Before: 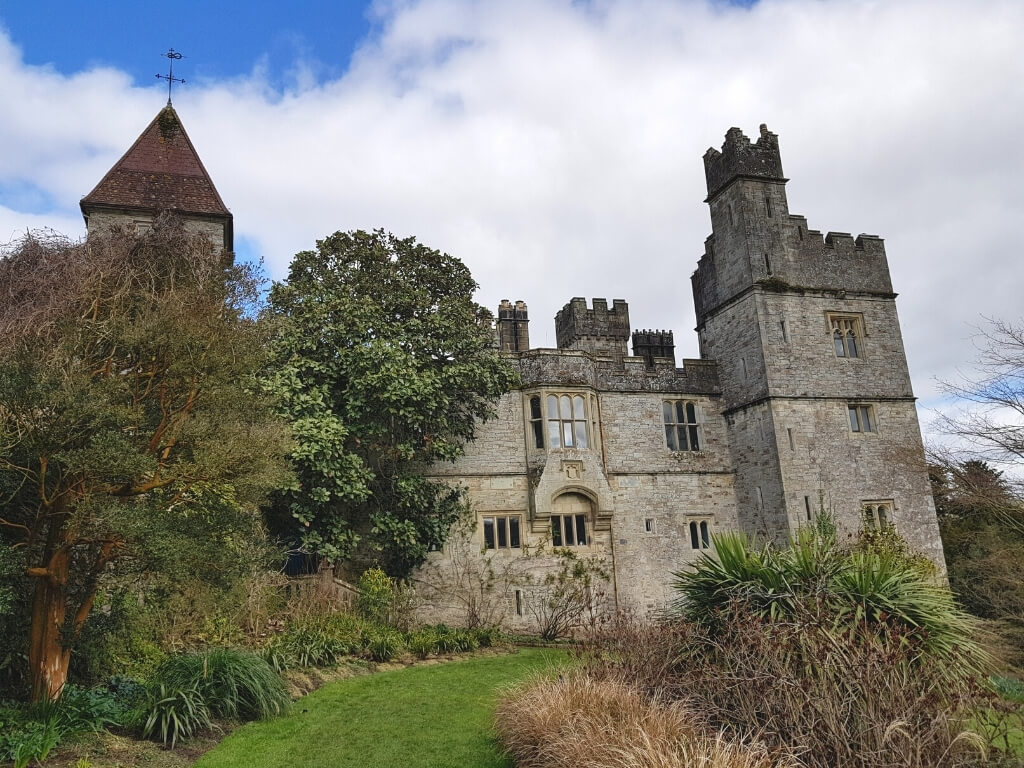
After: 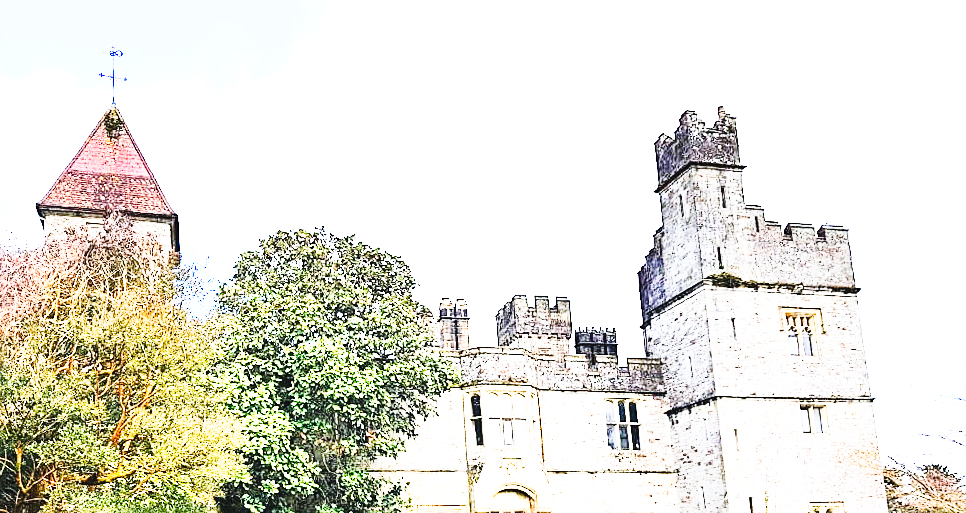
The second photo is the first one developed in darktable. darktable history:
rotate and perspective: rotation 0.062°, lens shift (vertical) 0.115, lens shift (horizontal) -0.133, crop left 0.047, crop right 0.94, crop top 0.061, crop bottom 0.94
color calibration: illuminant as shot in camera, x 0.358, y 0.373, temperature 4628.91 K
contrast brightness saturation: contrast 0.2, brightness 0.16, saturation 0.22
sharpen: on, module defaults
exposure: exposure 2.04 EV, compensate highlight preservation false
tone curve: curves: ch0 [(0, 0) (0.003, 0.01) (0.011, 0.012) (0.025, 0.012) (0.044, 0.017) (0.069, 0.021) (0.1, 0.025) (0.136, 0.03) (0.177, 0.037) (0.224, 0.052) (0.277, 0.092) (0.335, 0.16) (0.399, 0.3) (0.468, 0.463) (0.543, 0.639) (0.623, 0.796) (0.709, 0.904) (0.801, 0.962) (0.898, 0.988) (1, 1)], preserve colors none
crop: bottom 28.576%
